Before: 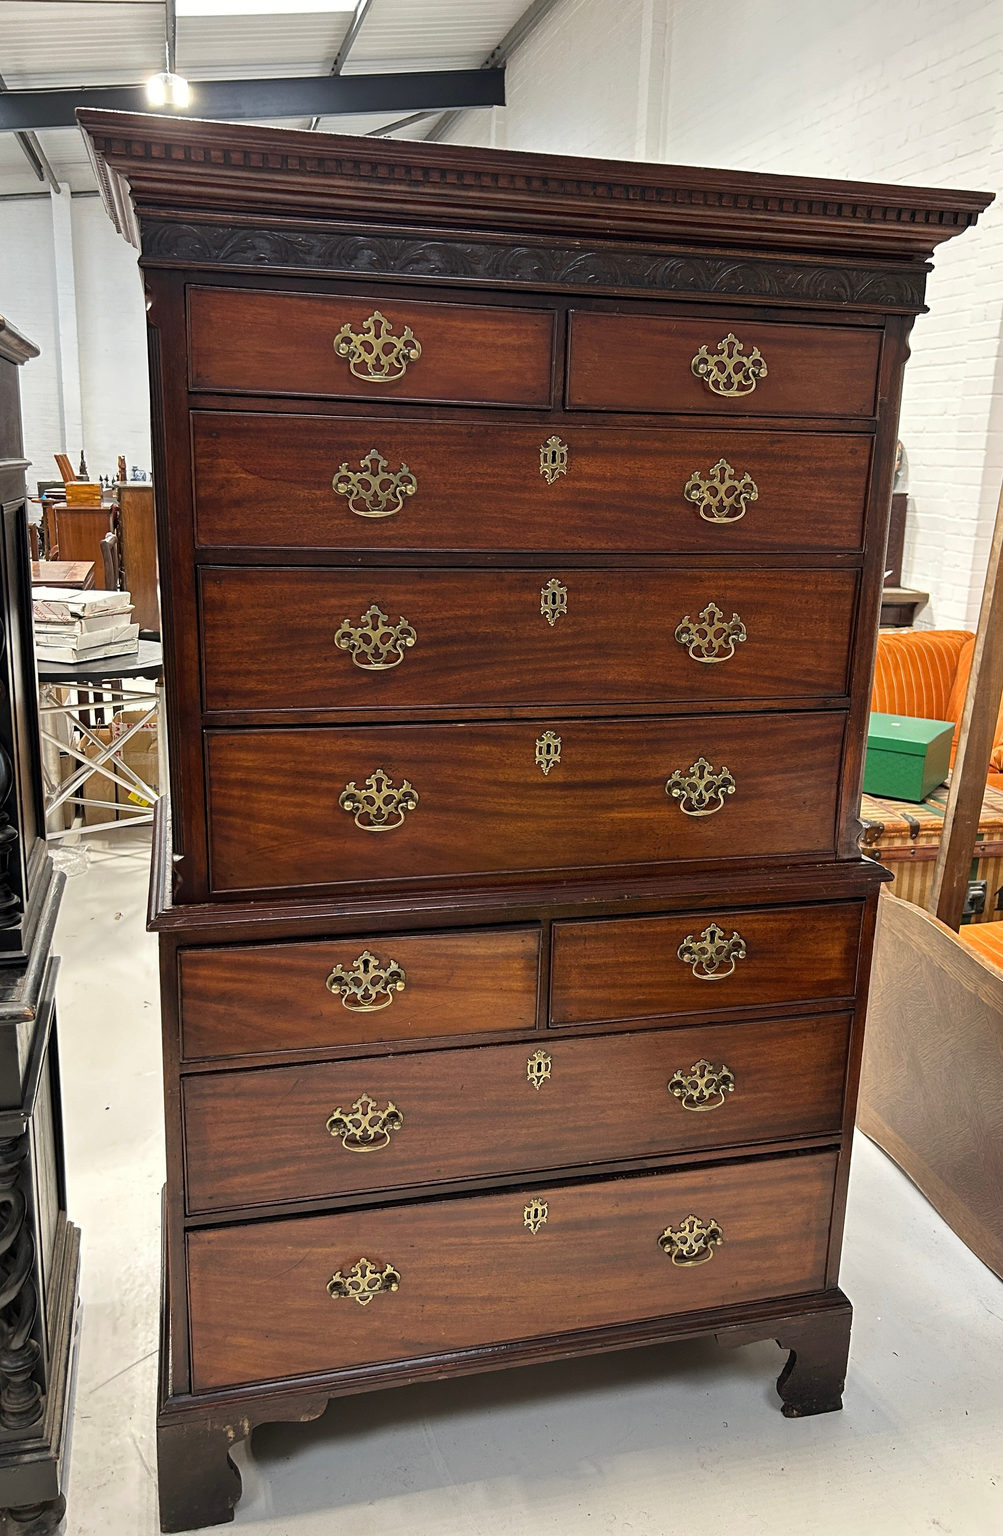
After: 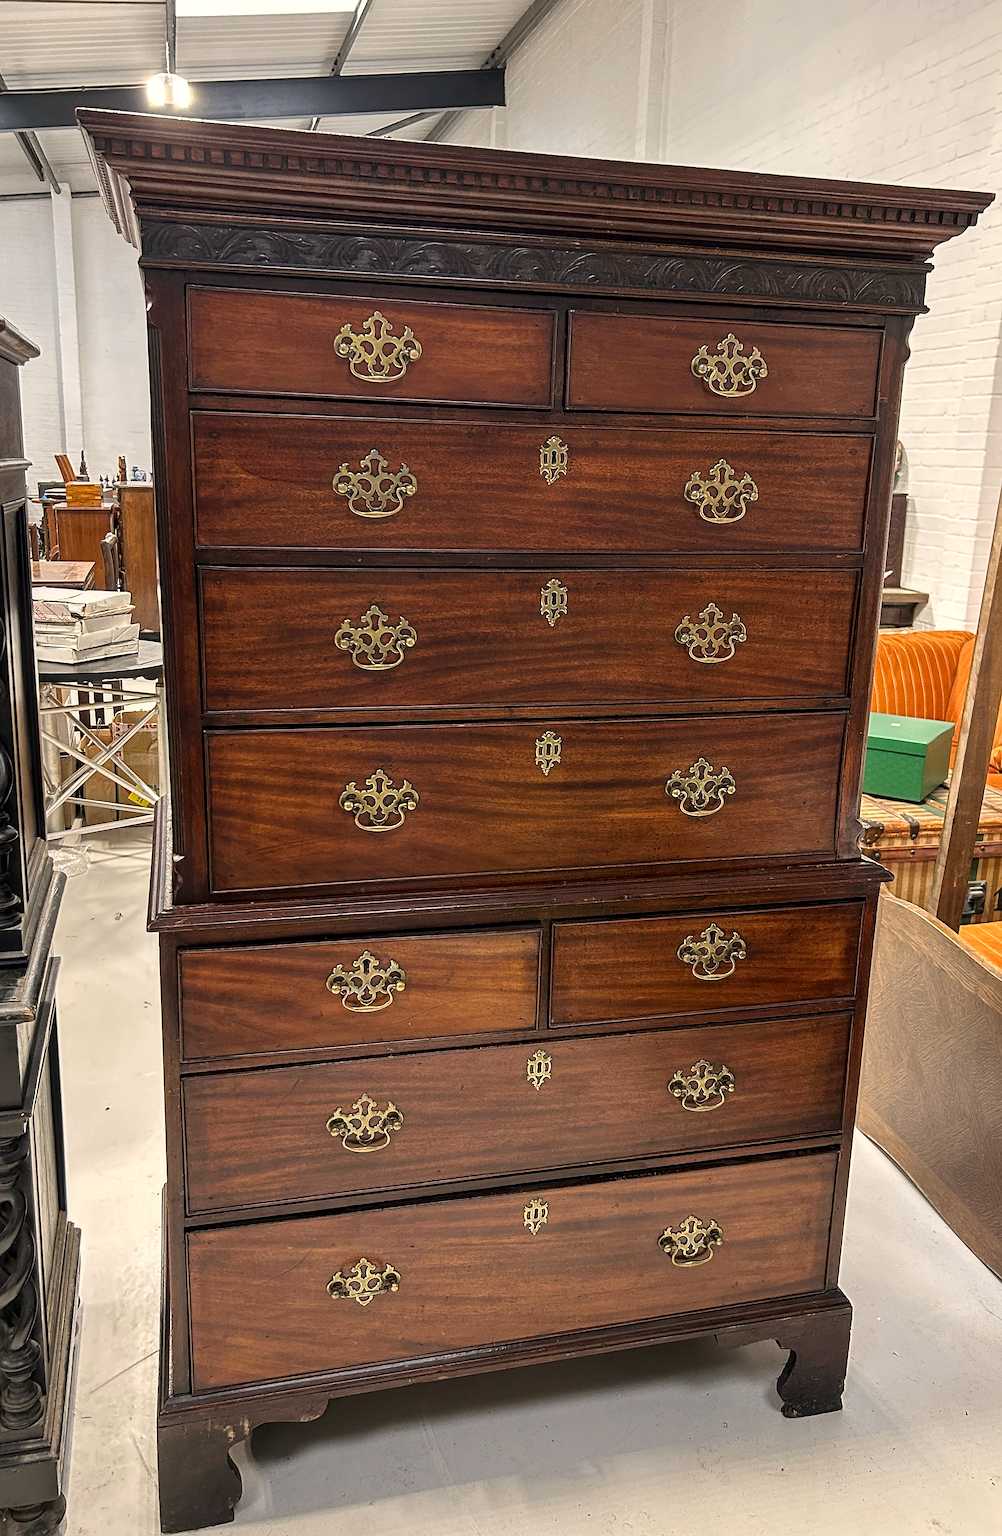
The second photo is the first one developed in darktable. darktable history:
color zones: mix 24.1%
sharpen: radius 1.884, amount 0.407, threshold 1.207
color correction: highlights a* 3.74, highlights b* 5.07
local contrast: on, module defaults
